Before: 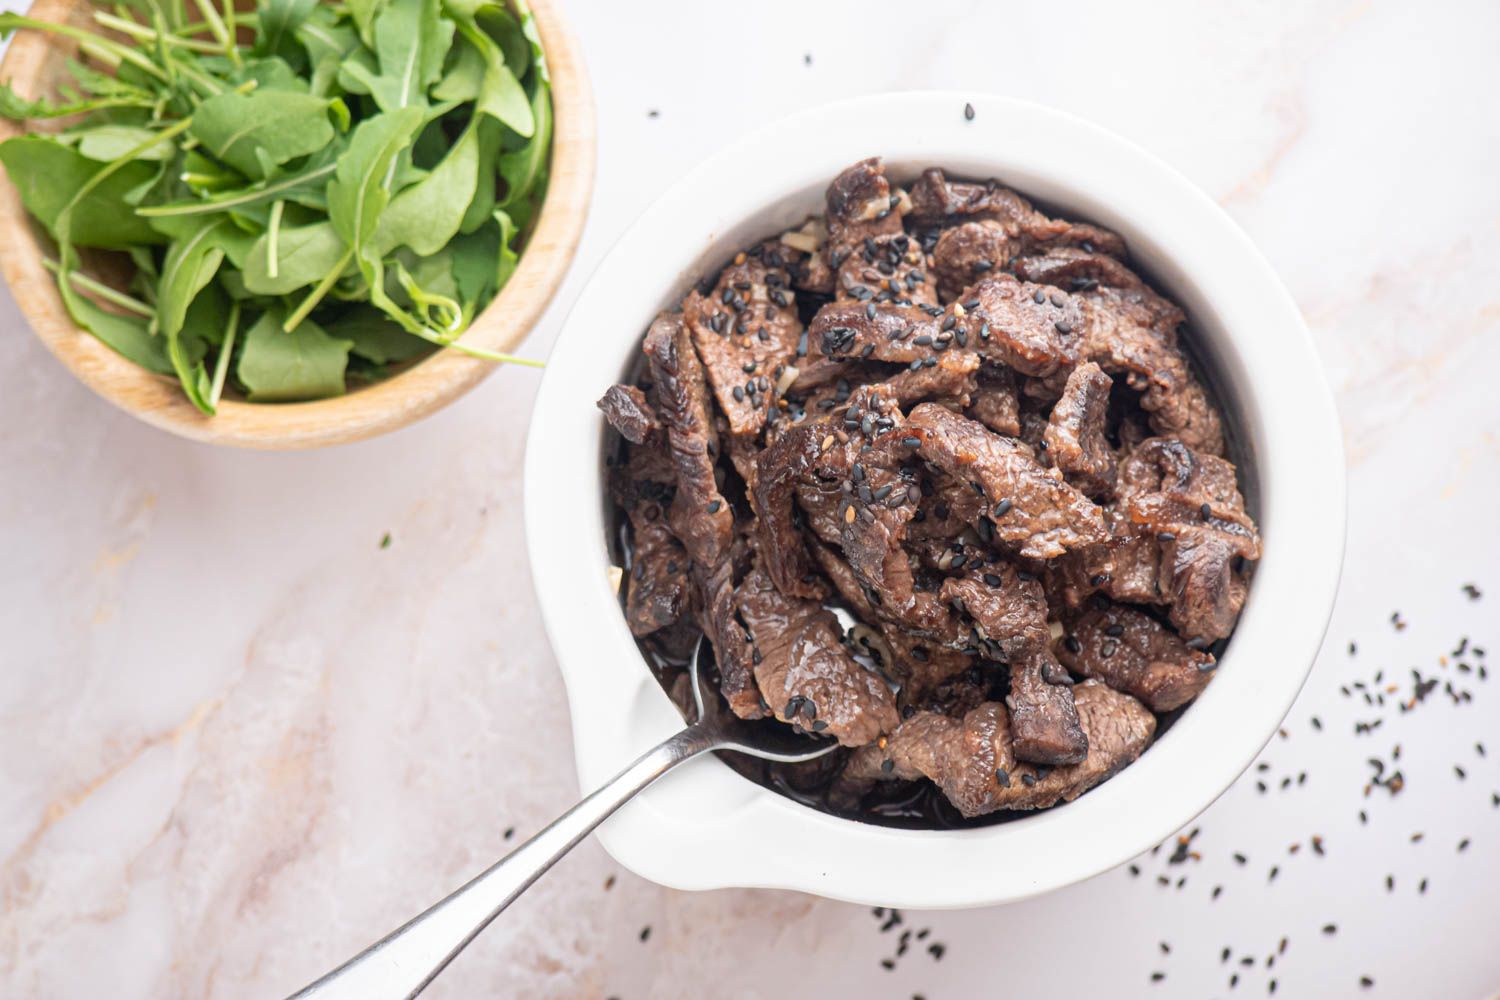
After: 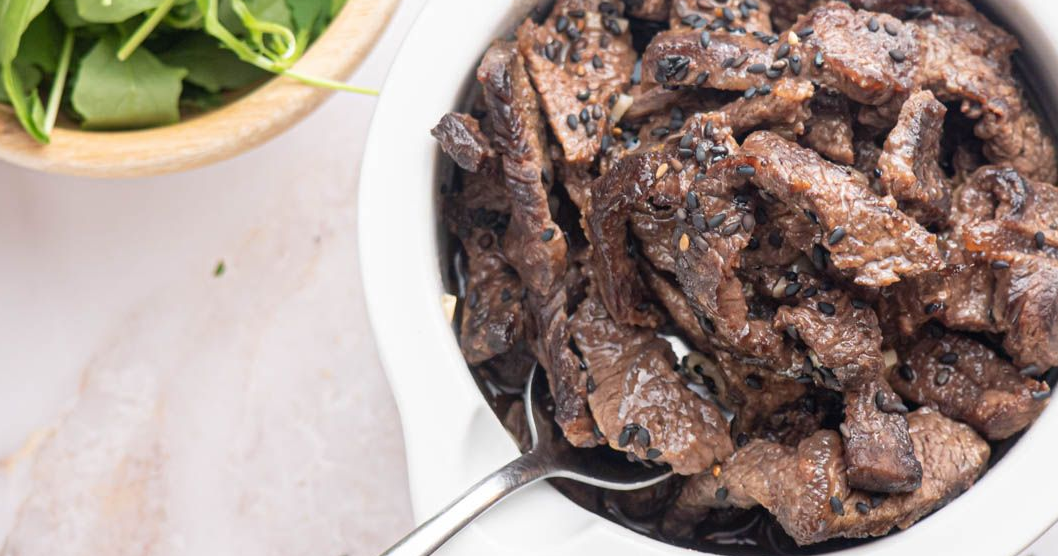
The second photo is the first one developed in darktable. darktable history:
crop: left 11.093%, top 27.241%, right 18.327%, bottom 17.099%
